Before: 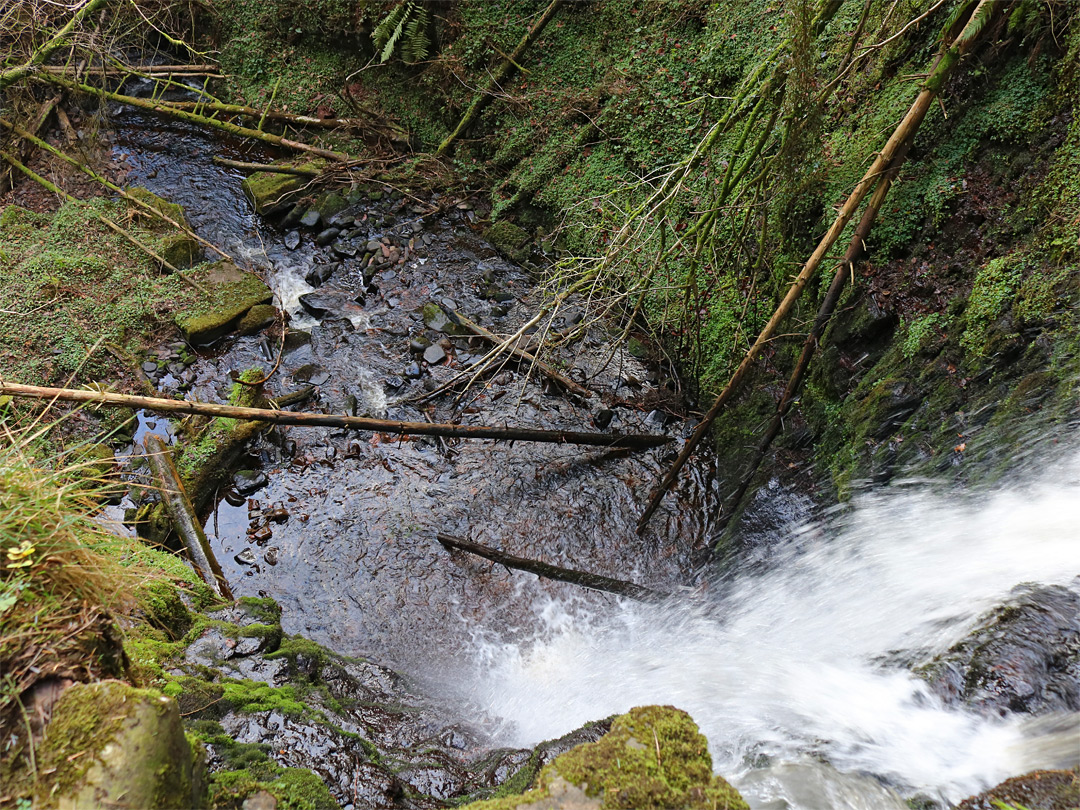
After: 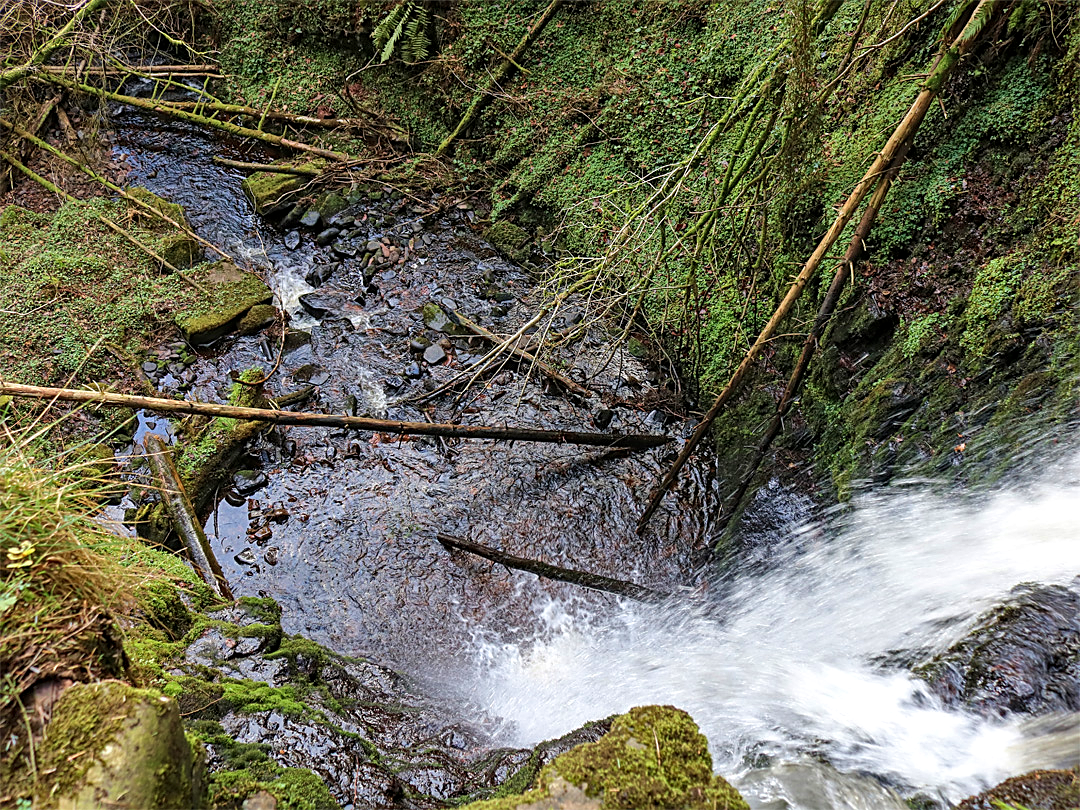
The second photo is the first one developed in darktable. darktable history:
local contrast: detail 130%
sharpen: on, module defaults
shadows and highlights: soften with gaussian
velvia: on, module defaults
